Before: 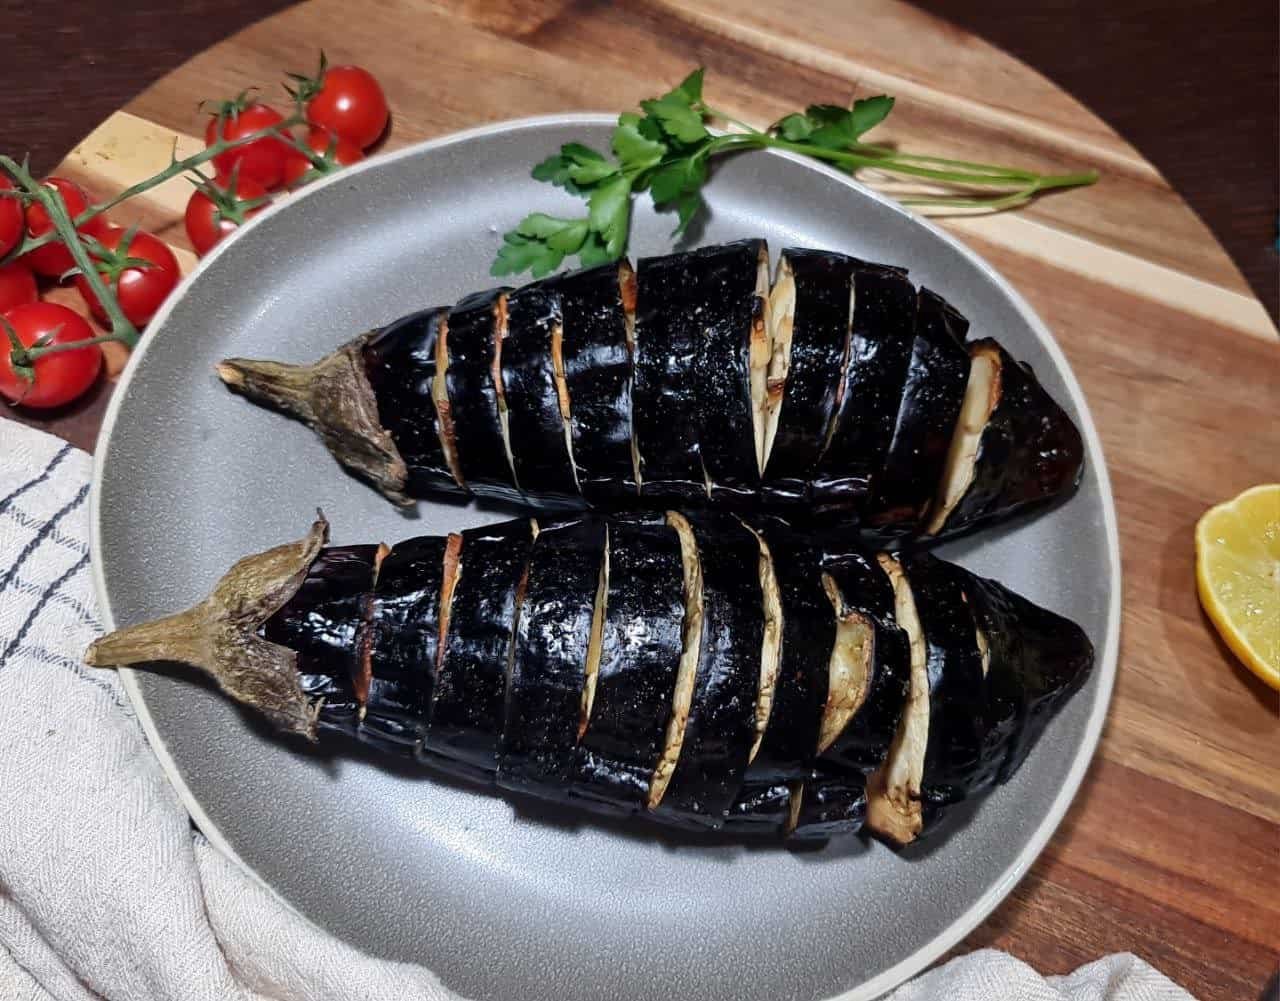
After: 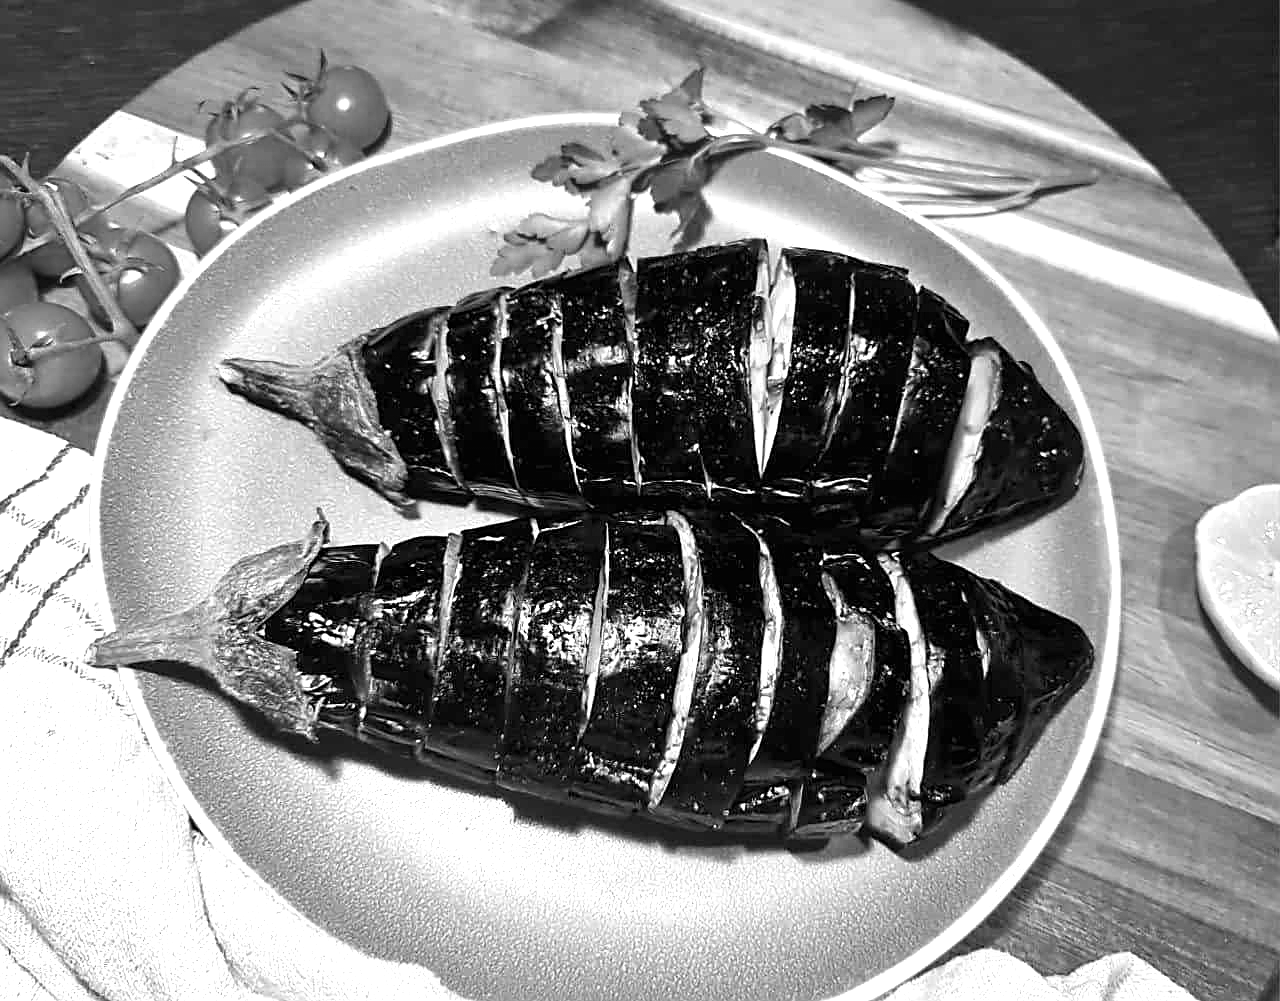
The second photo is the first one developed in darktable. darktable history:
white balance: red 0.984, blue 1.059
monochrome: a -3.63, b -0.465
sharpen: on, module defaults
exposure: black level correction 0, exposure 0.953 EV, compensate exposure bias true, compensate highlight preservation false
